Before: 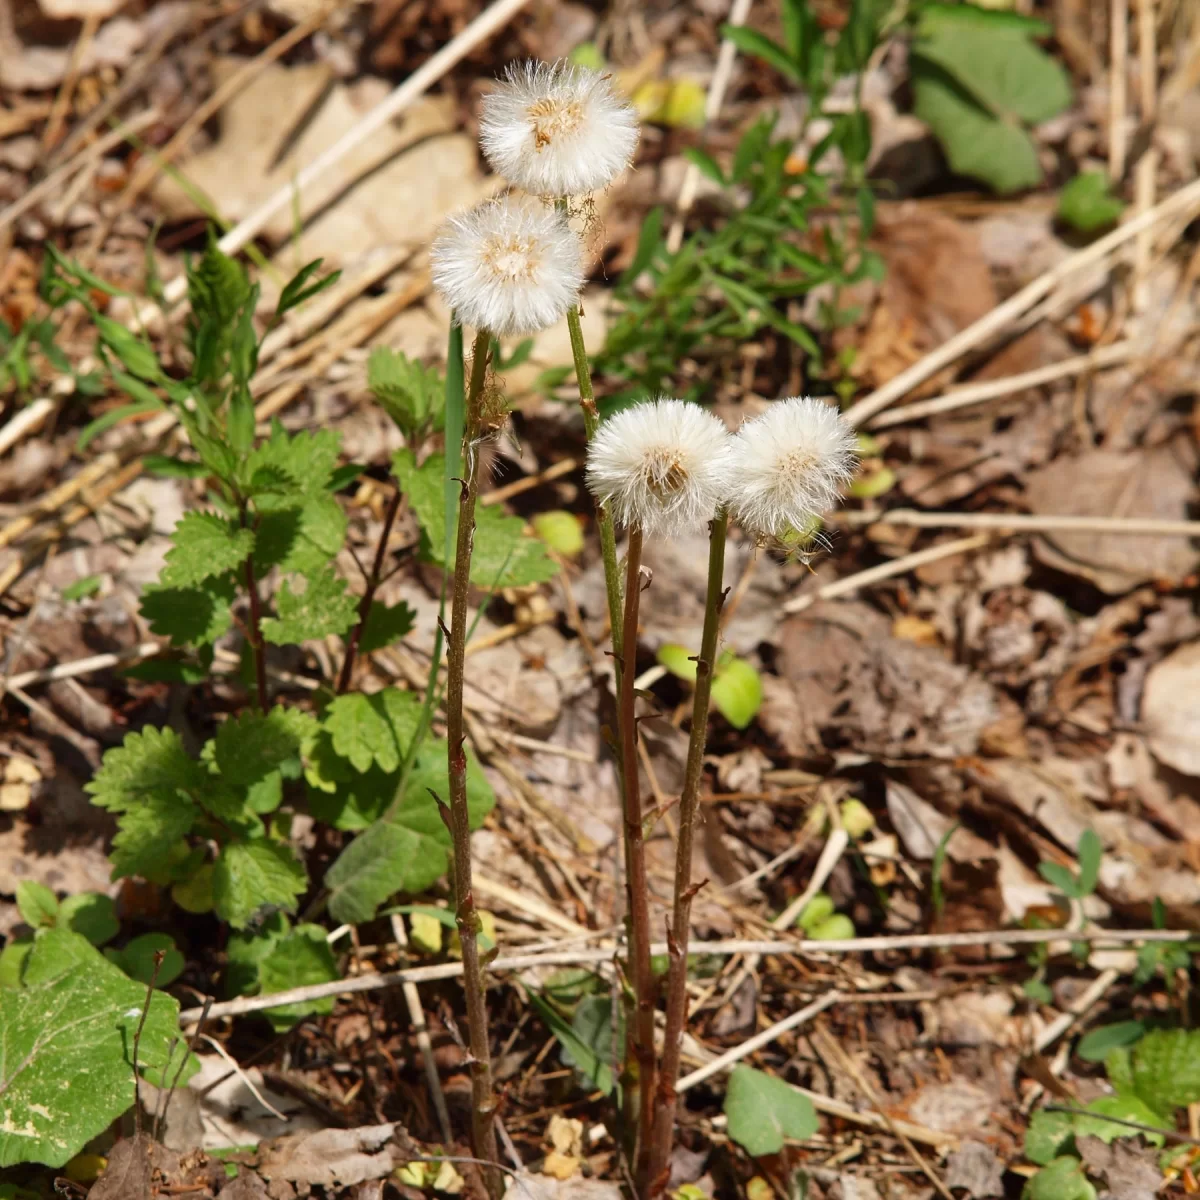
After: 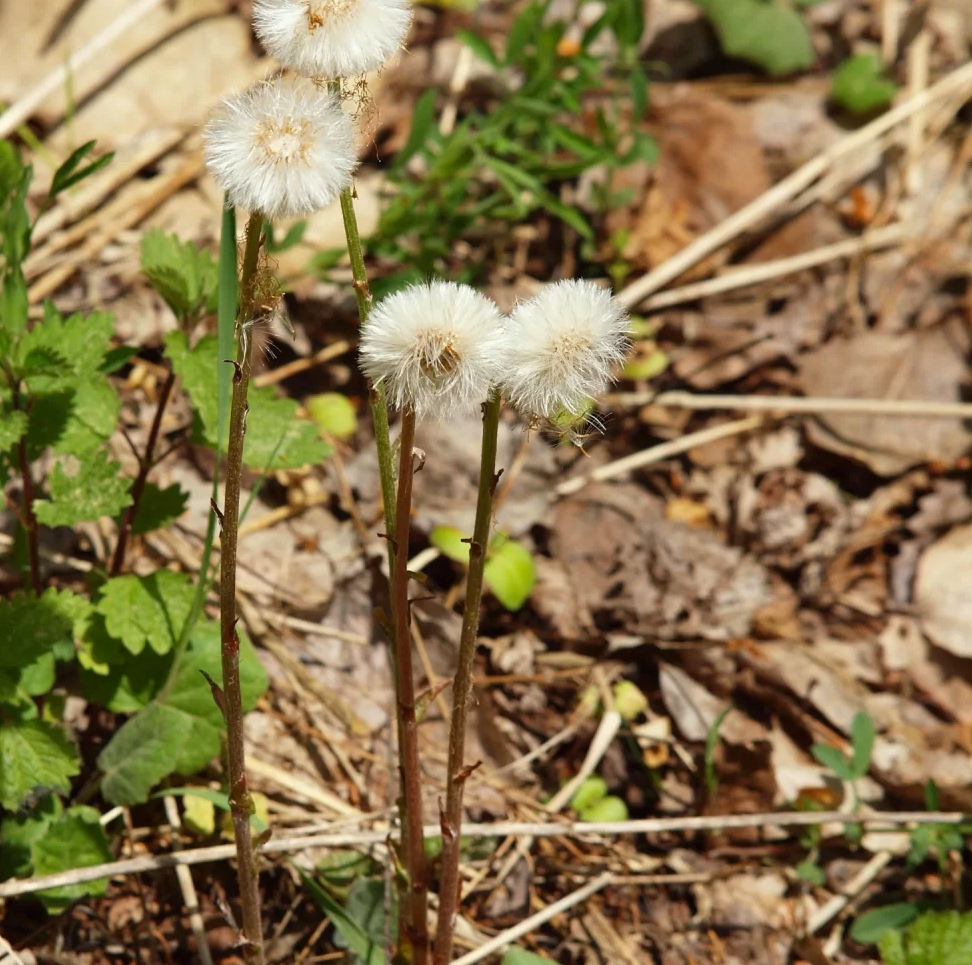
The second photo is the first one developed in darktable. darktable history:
crop: left 18.962%, top 9.838%, right 0%, bottom 9.691%
tone equalizer: edges refinement/feathering 500, mask exposure compensation -1.57 EV, preserve details guided filter
color correction: highlights a* -2.66, highlights b* 2.61
